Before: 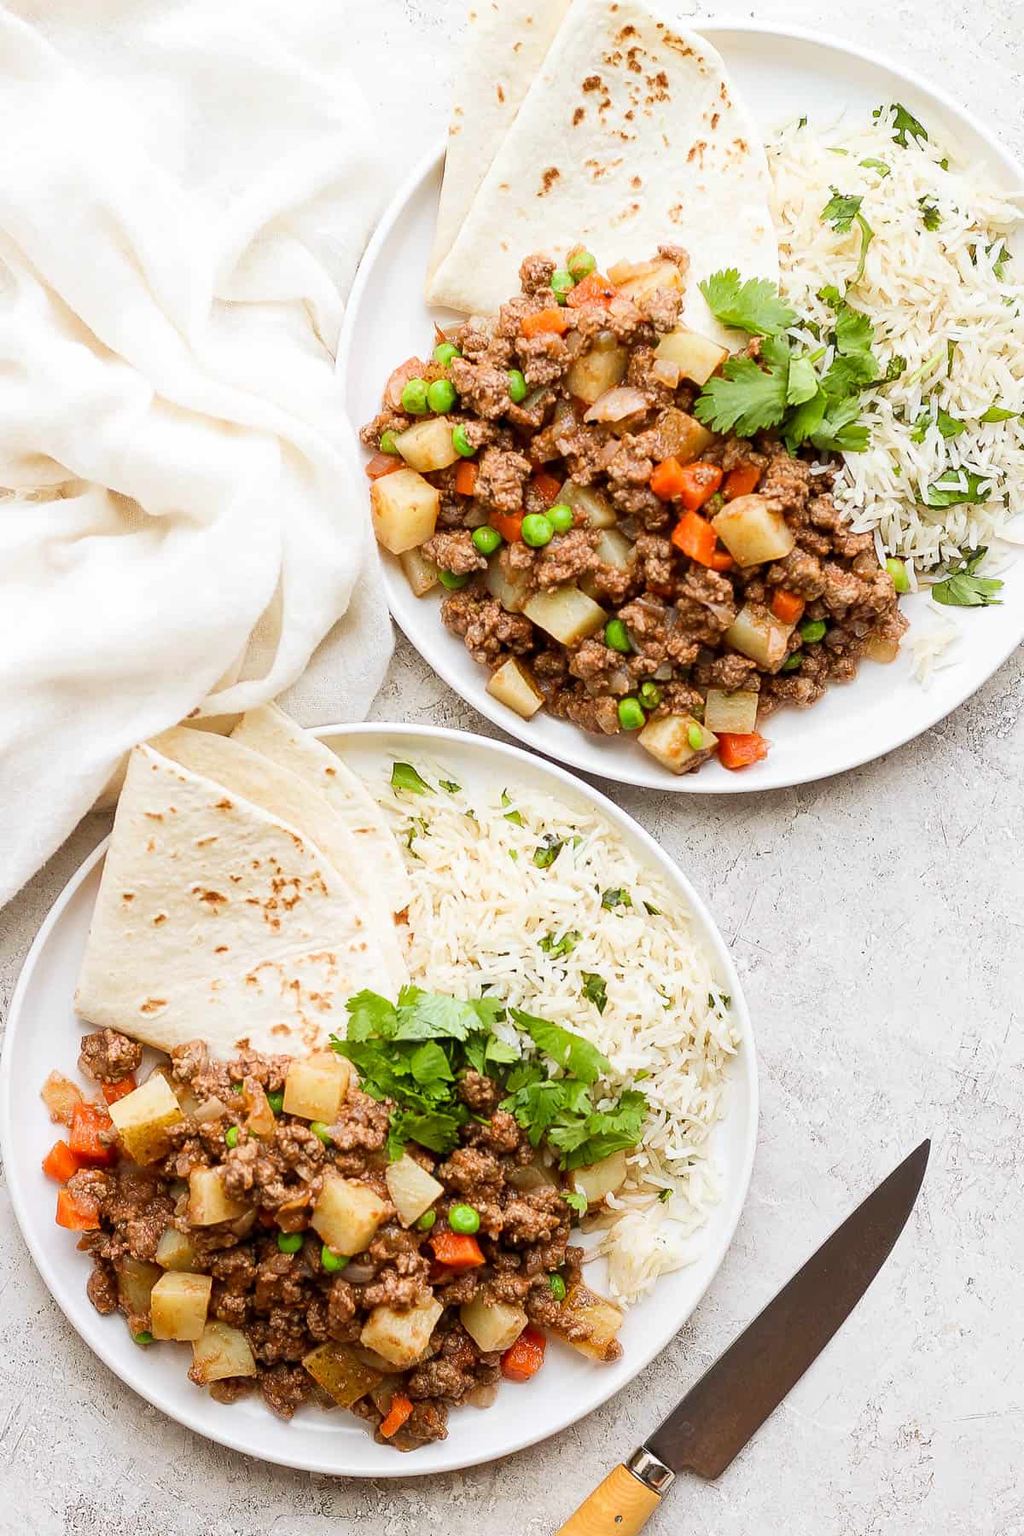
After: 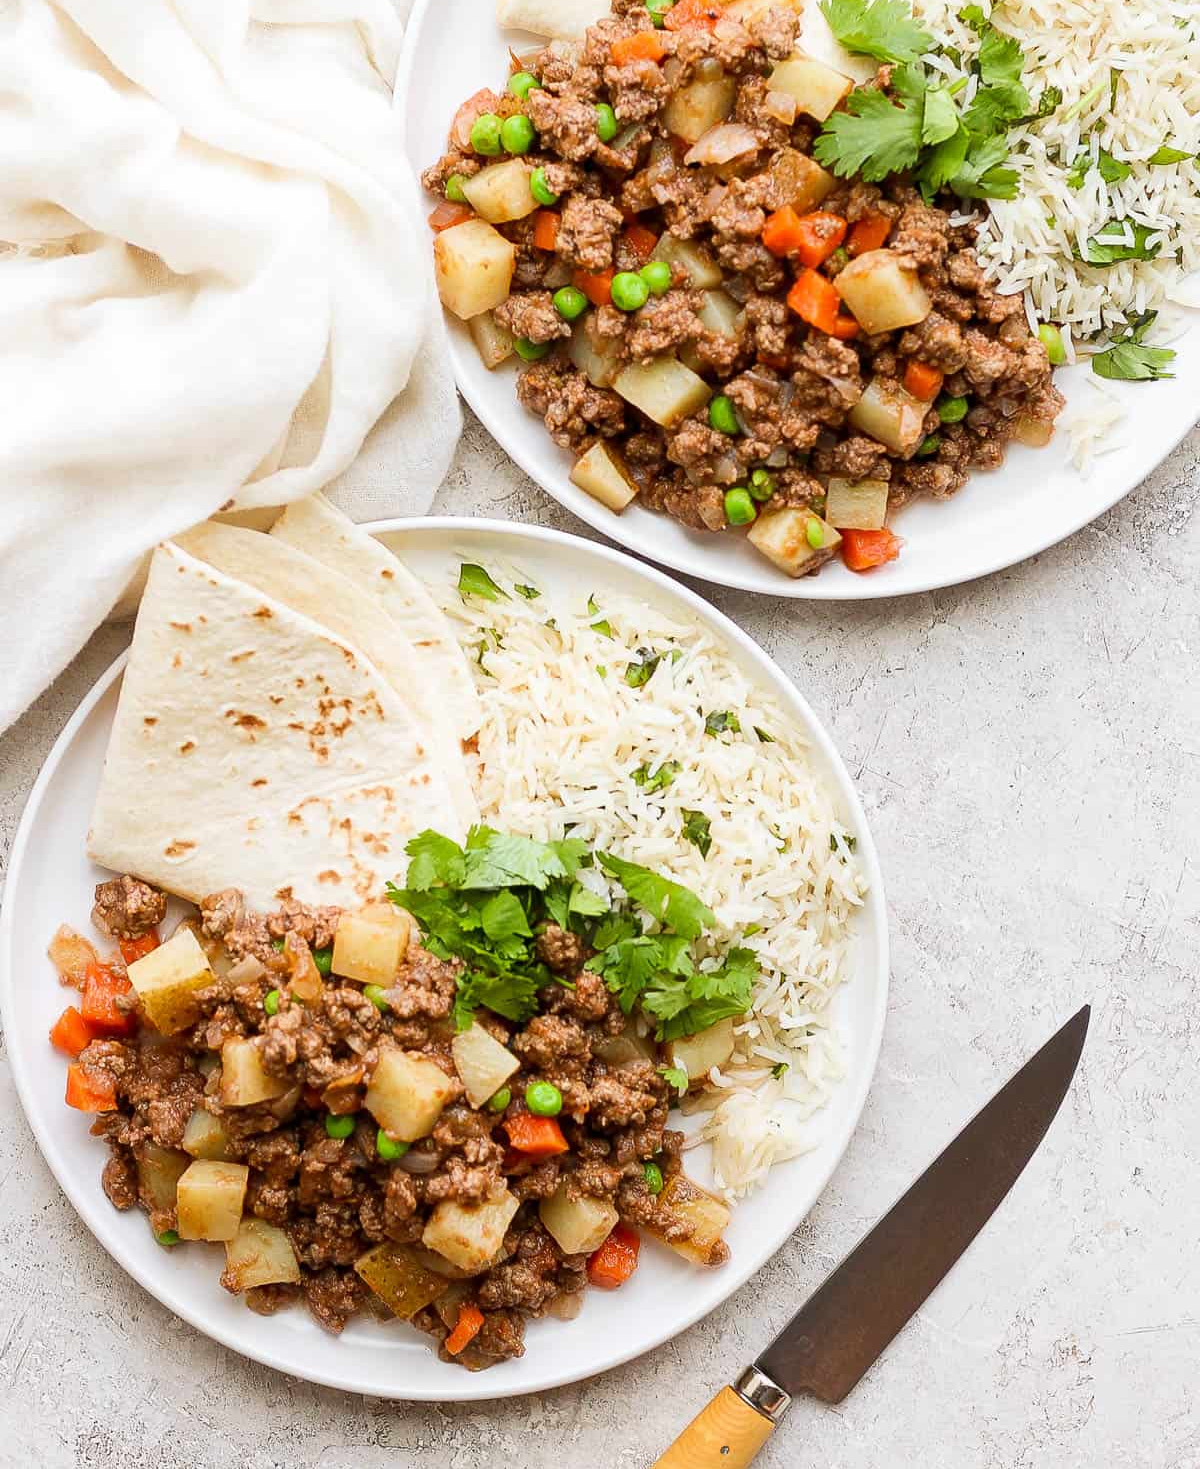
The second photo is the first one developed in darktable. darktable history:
crop and rotate: top 18.375%
